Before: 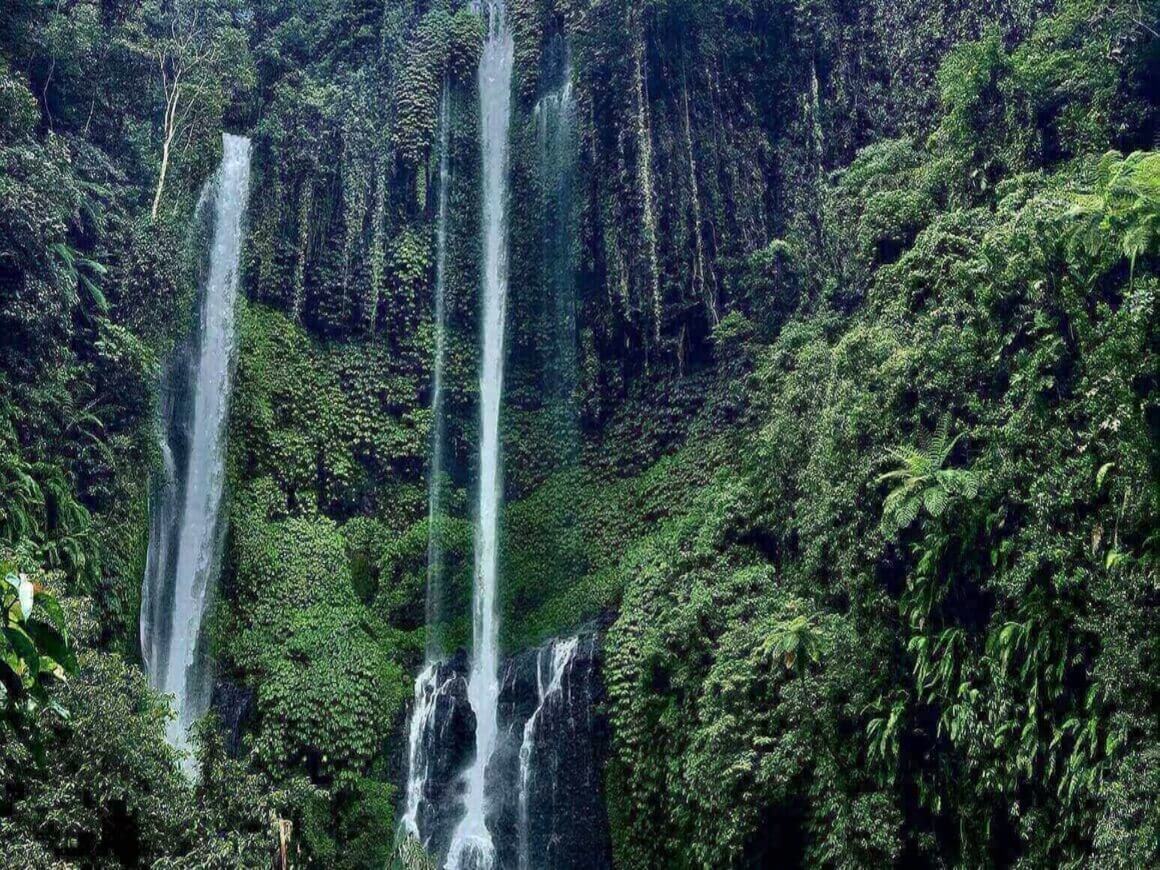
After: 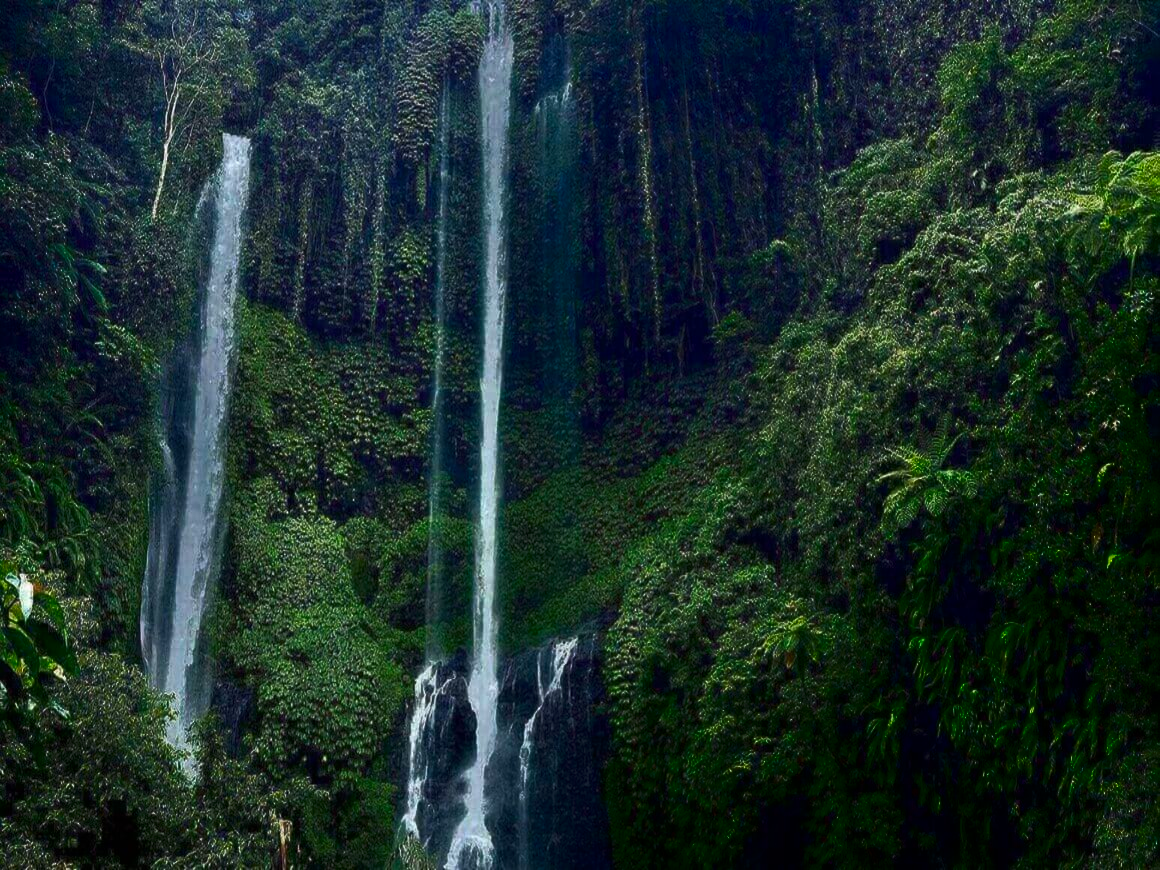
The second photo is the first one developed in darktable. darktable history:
shadows and highlights: shadows -89.73, highlights 91.14, soften with gaussian
